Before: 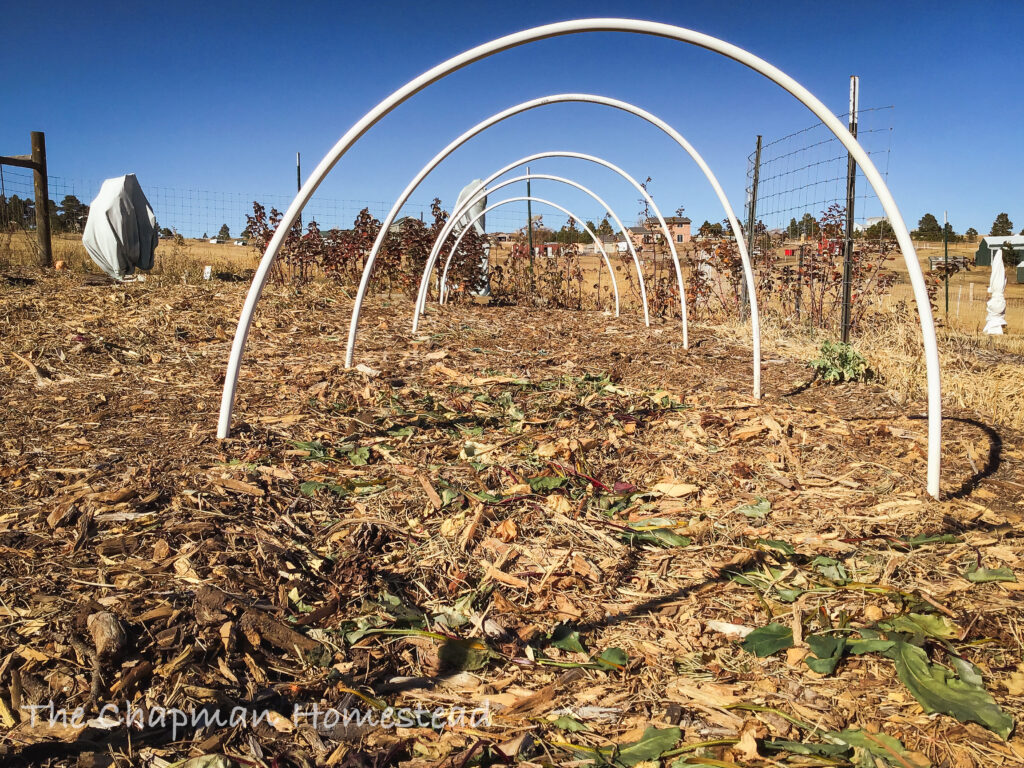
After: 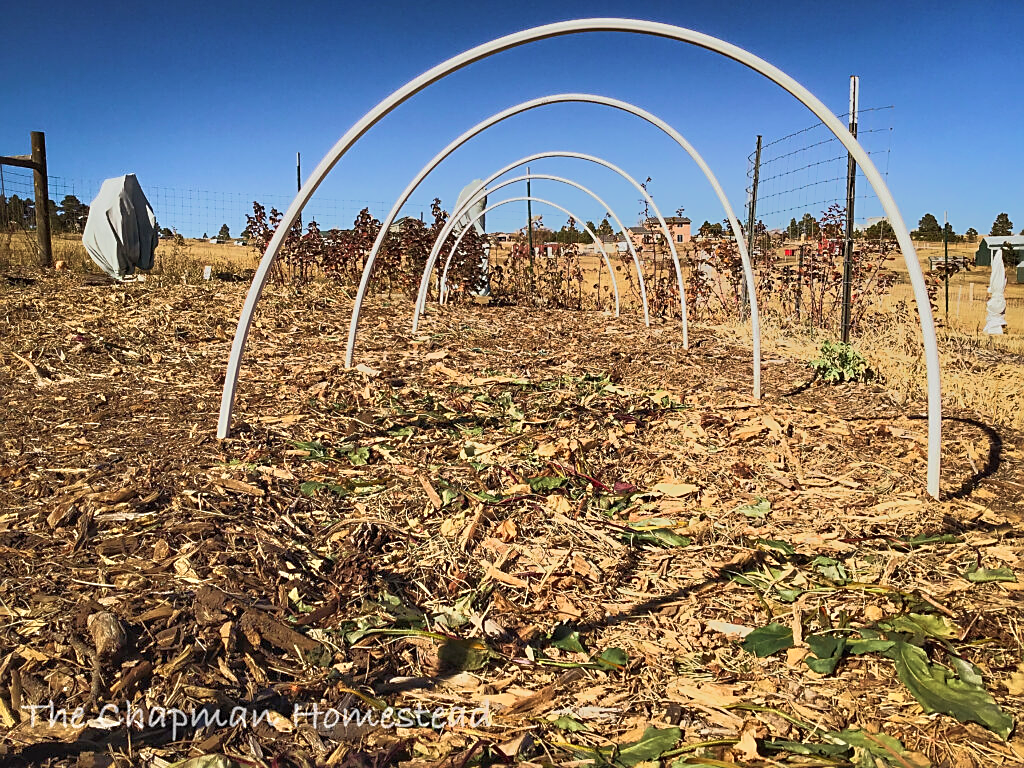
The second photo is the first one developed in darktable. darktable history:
shadows and highlights: shadows 35, highlights -35, soften with gaussian
velvia: strength 27%
tone equalizer: -7 EV -0.63 EV, -6 EV 1 EV, -5 EV -0.45 EV, -4 EV 0.43 EV, -3 EV 0.41 EV, -2 EV 0.15 EV, -1 EV -0.15 EV, +0 EV -0.39 EV, smoothing diameter 25%, edges refinement/feathering 10, preserve details guided filter
sharpen: on, module defaults
